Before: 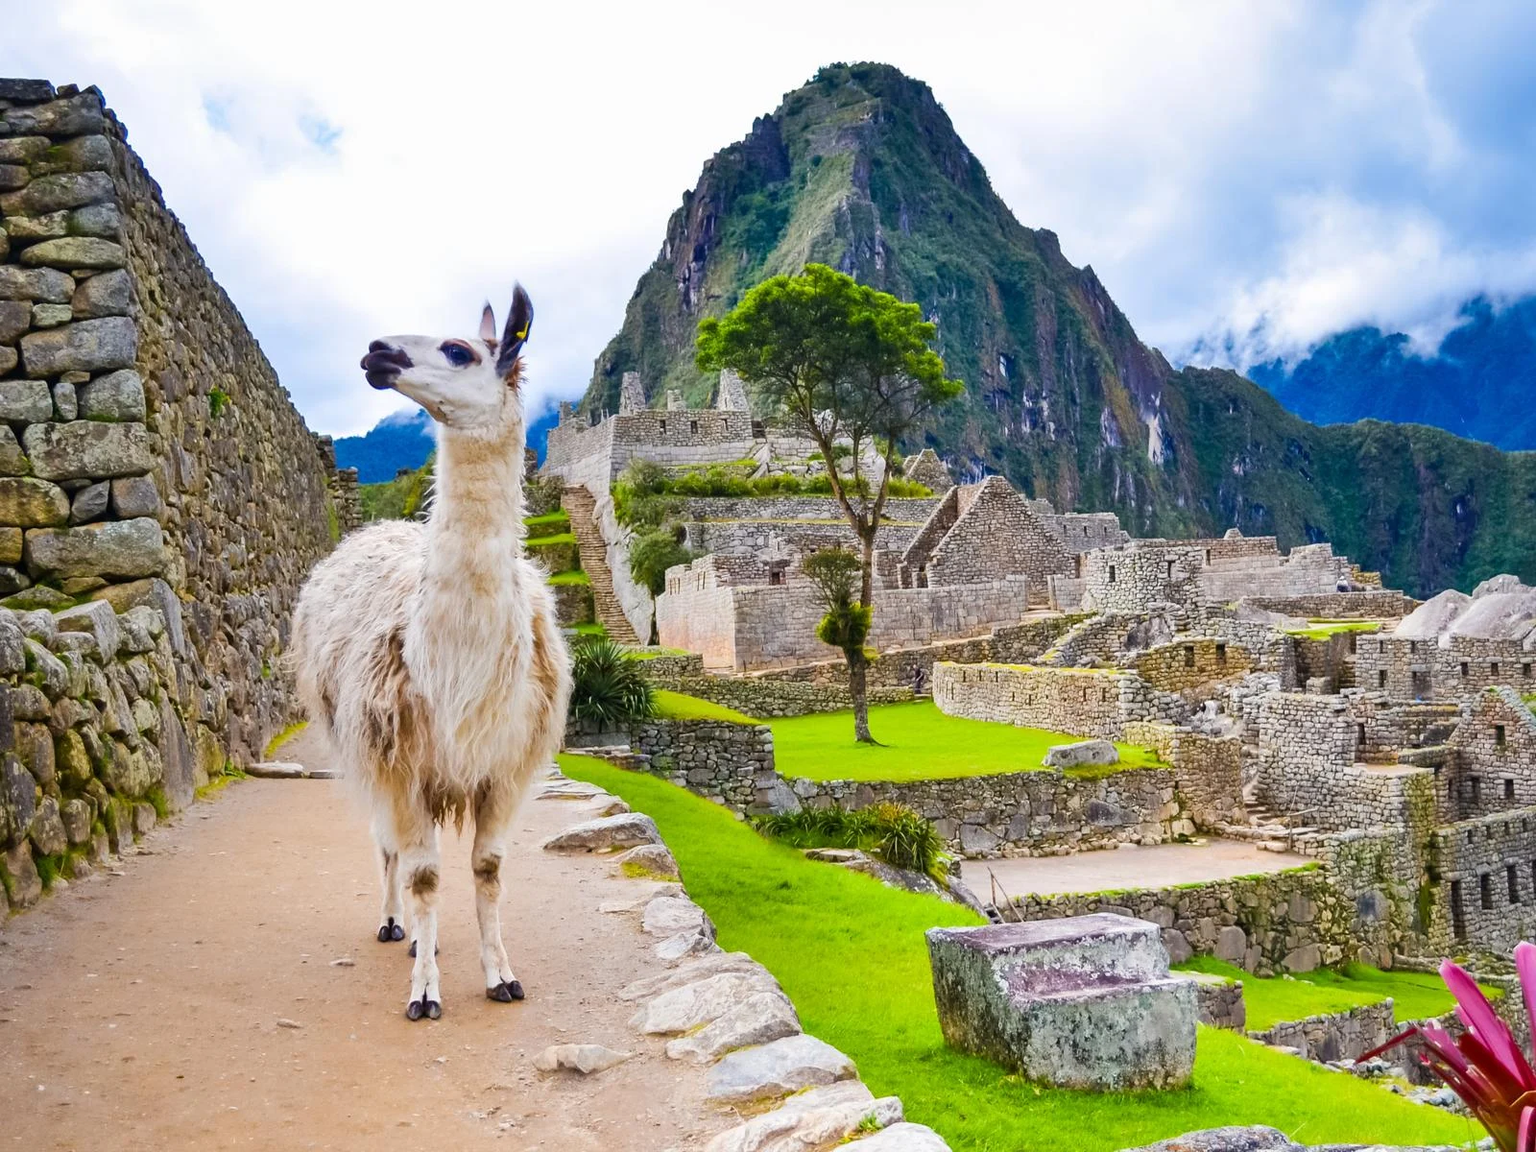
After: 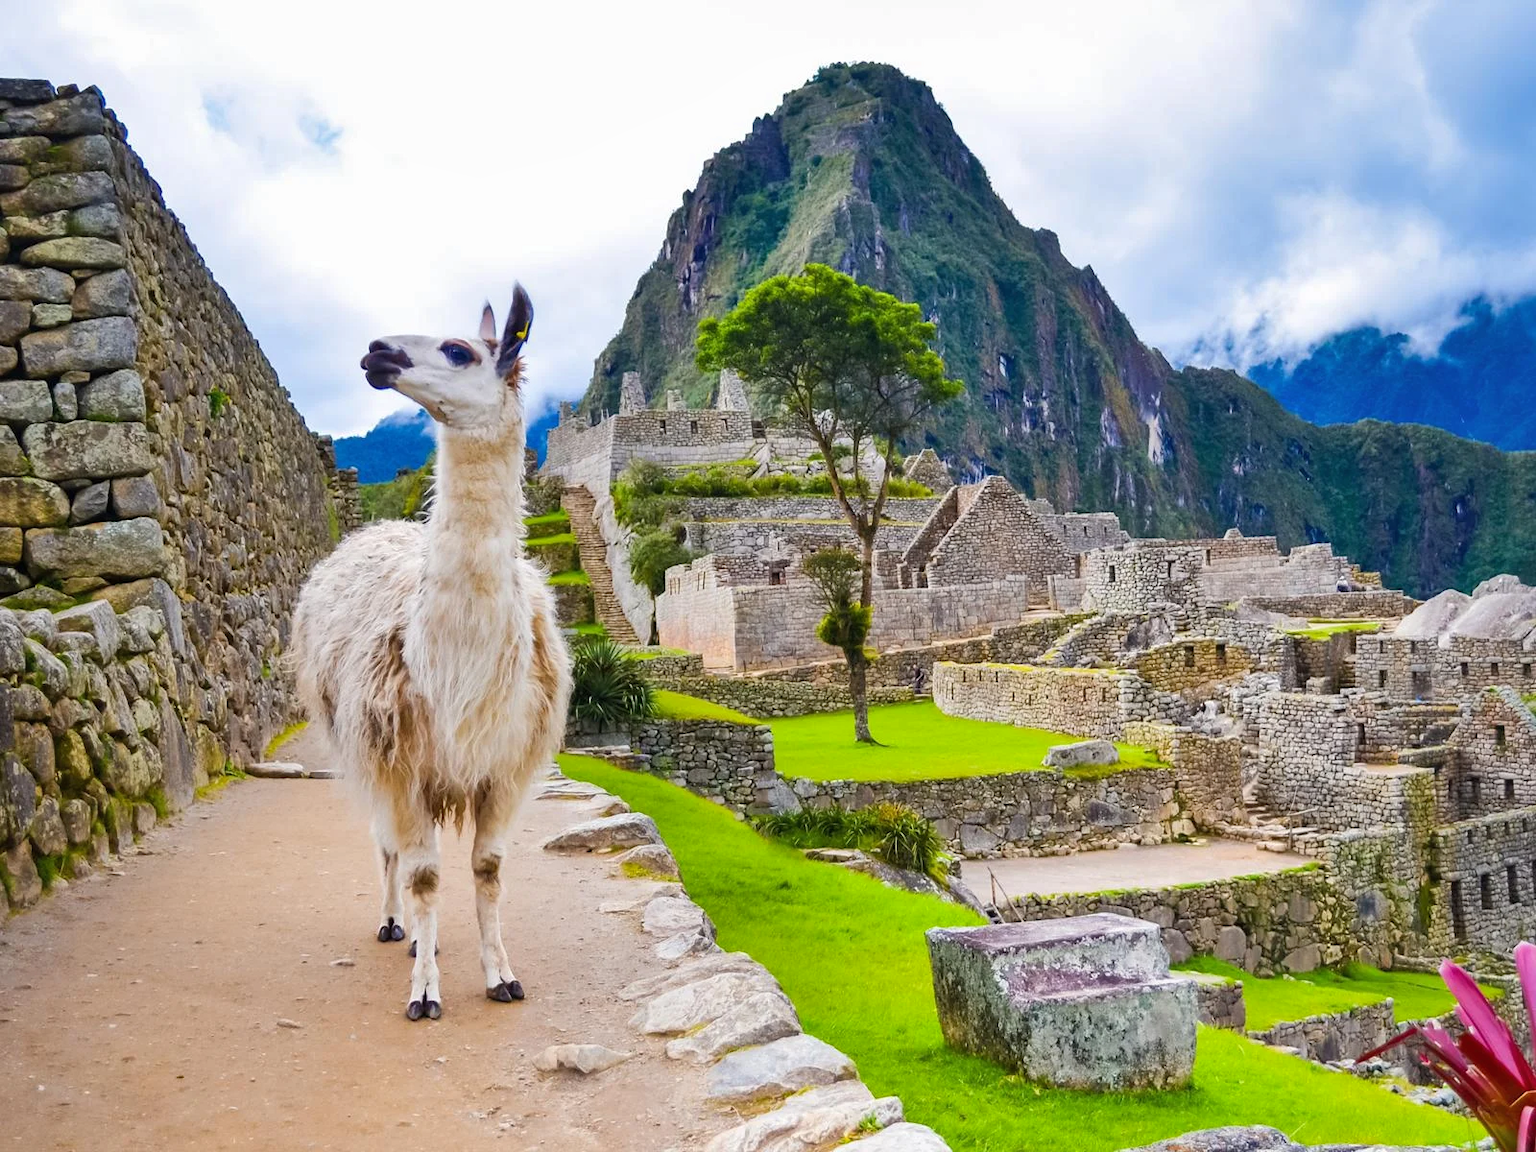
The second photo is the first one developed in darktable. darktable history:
shadows and highlights: shadows 25.99, highlights -26.19
